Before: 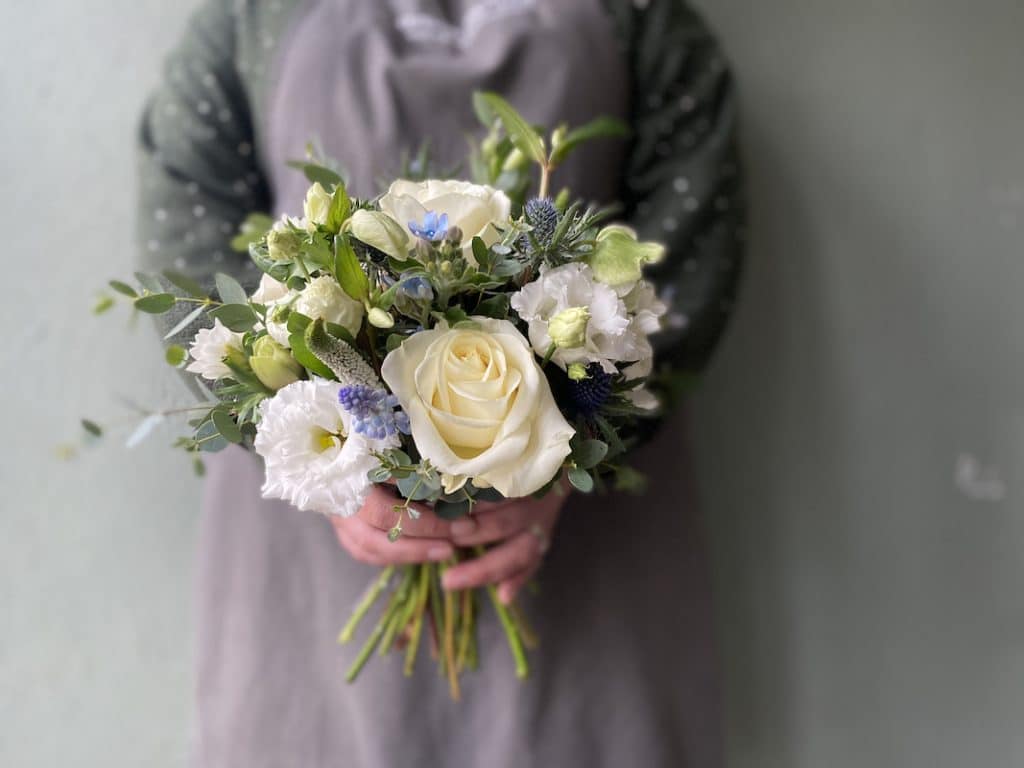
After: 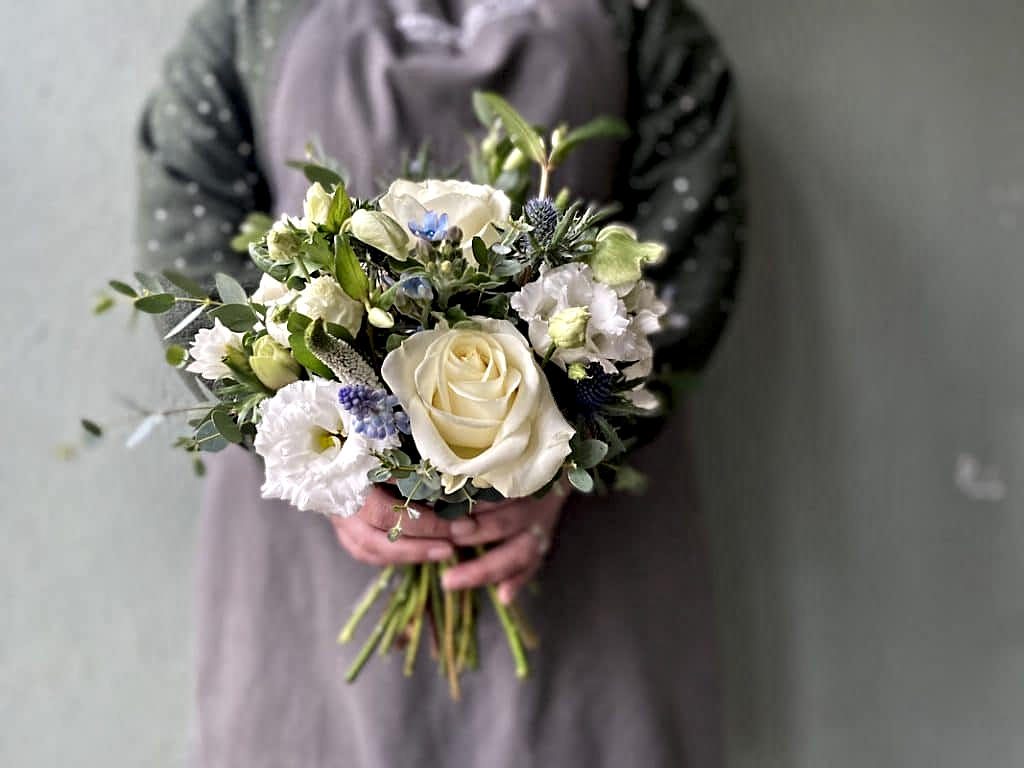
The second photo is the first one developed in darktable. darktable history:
exposure: exposure -0.072 EV, compensate highlight preservation false
sharpen: on, module defaults
contrast equalizer: y [[0.511, 0.558, 0.631, 0.632, 0.559, 0.512], [0.5 ×6], [0.507, 0.559, 0.627, 0.644, 0.647, 0.647], [0 ×6], [0 ×6]]
